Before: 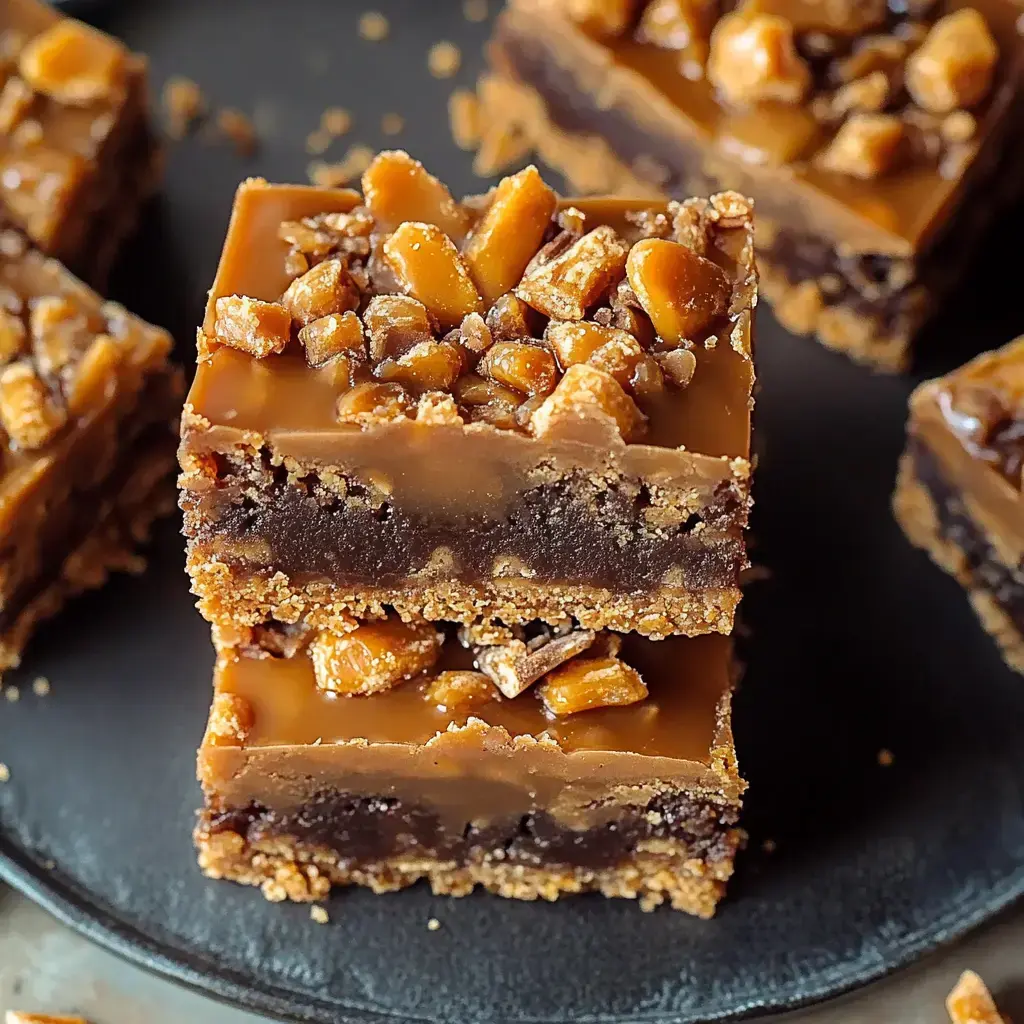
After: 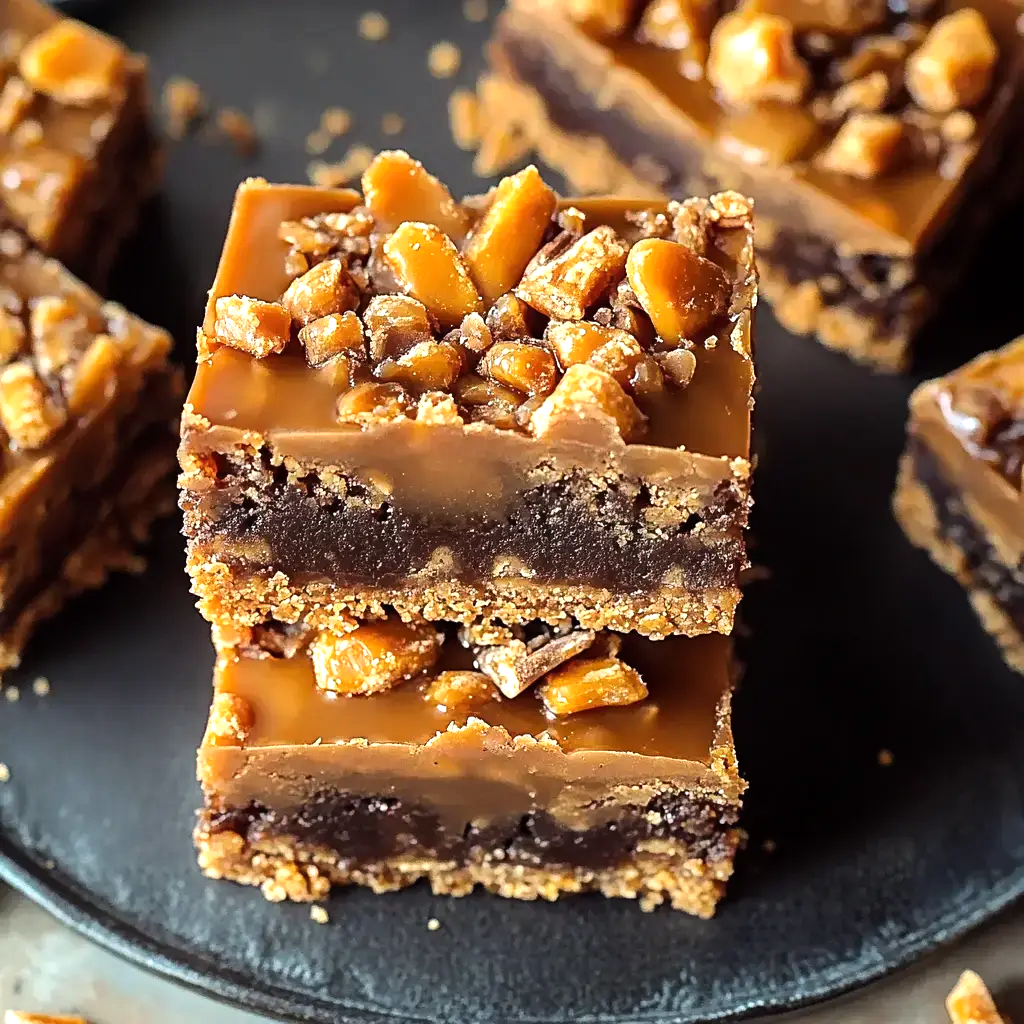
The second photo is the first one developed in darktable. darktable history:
tone equalizer: -8 EV -0.417 EV, -7 EV -0.389 EV, -6 EV -0.333 EV, -5 EV -0.222 EV, -3 EV 0.222 EV, -2 EV 0.333 EV, -1 EV 0.389 EV, +0 EV 0.417 EV, edges refinement/feathering 500, mask exposure compensation -1.57 EV, preserve details no
exposure: exposure 0.207 EV, compensate highlight preservation false
